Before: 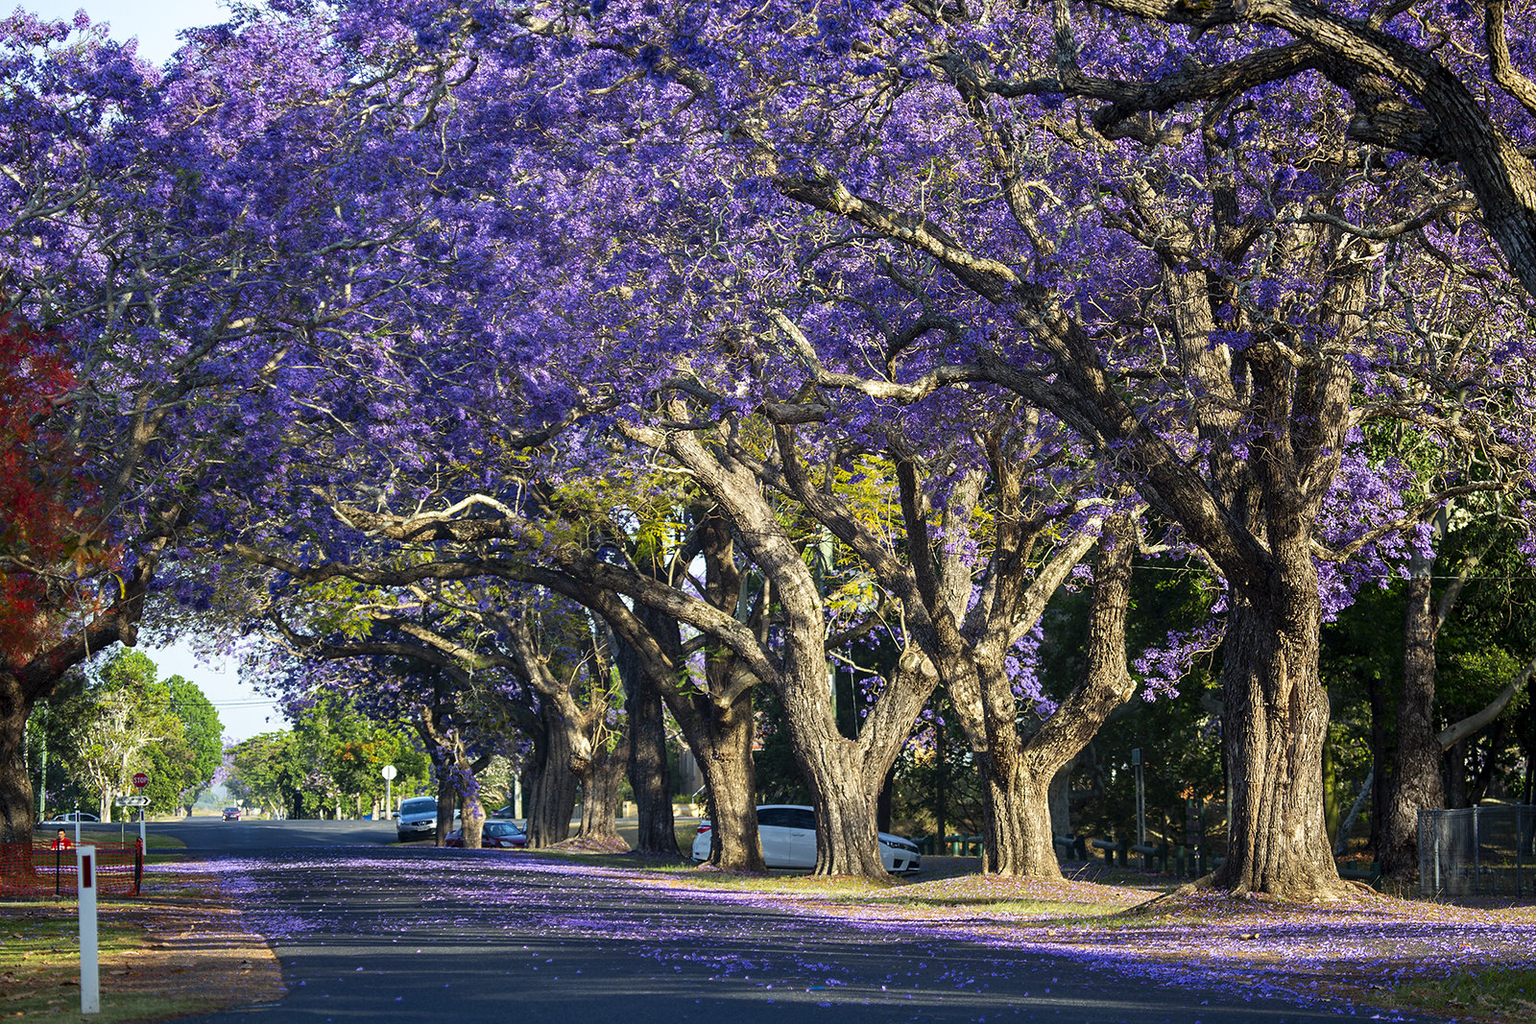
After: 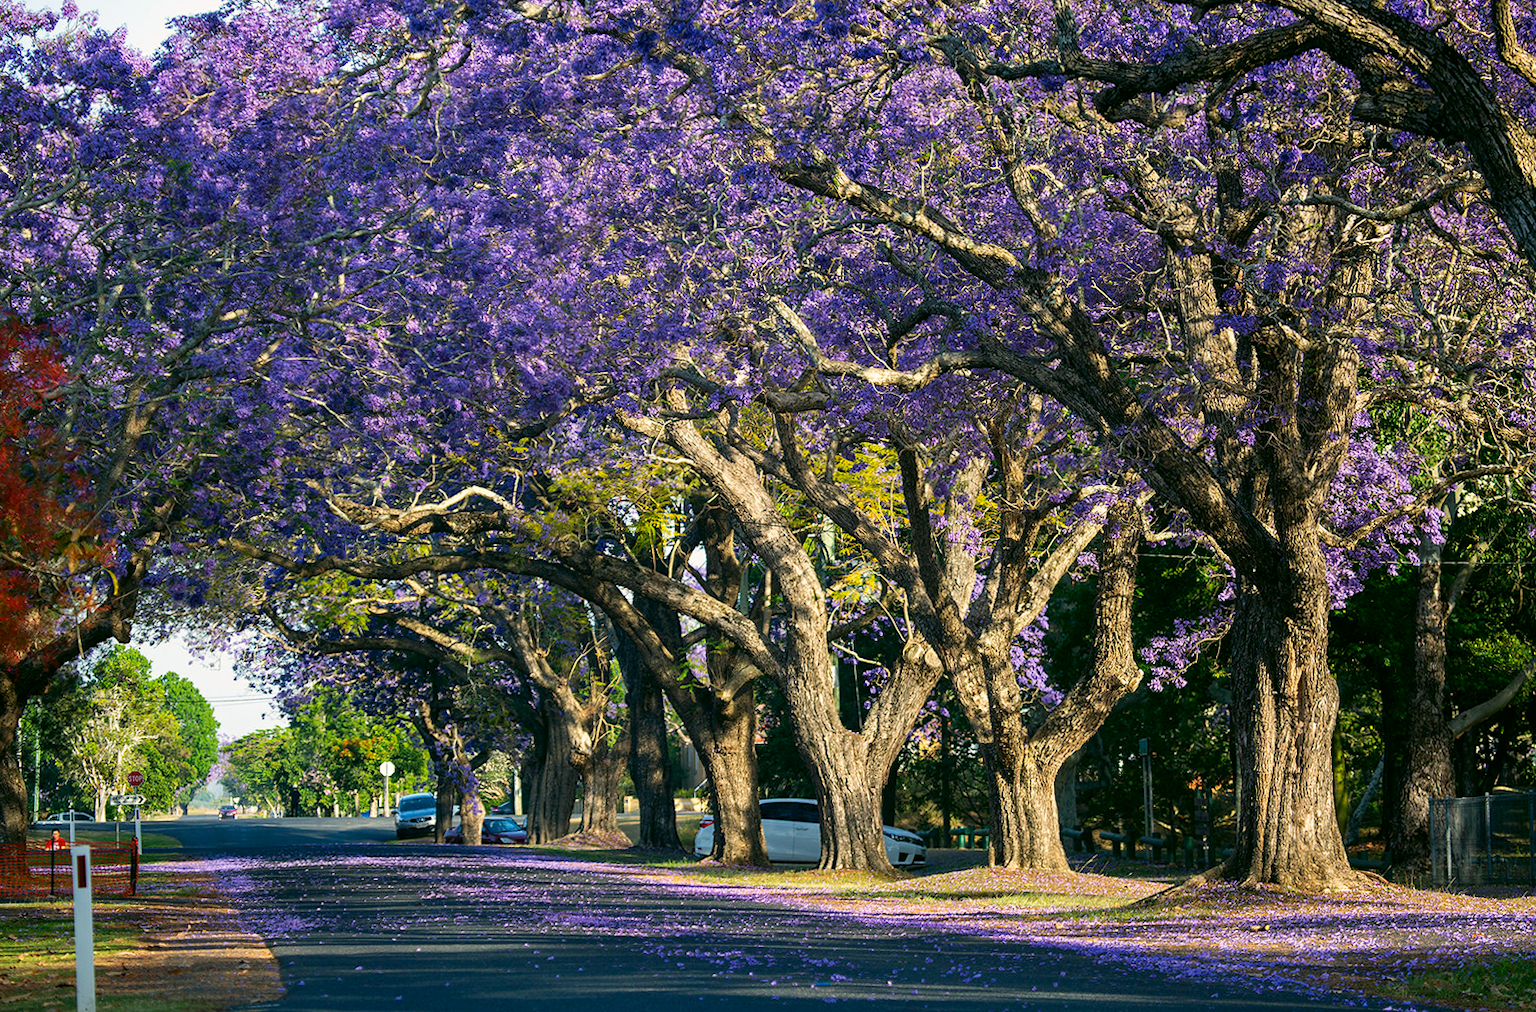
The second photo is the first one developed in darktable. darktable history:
crop: top 1.049%, right 0.001%
color correction: highlights a* 4.02, highlights b* 4.98, shadows a* -7.55, shadows b* 4.98
rotate and perspective: rotation -0.45°, automatic cropping original format, crop left 0.008, crop right 0.992, crop top 0.012, crop bottom 0.988
